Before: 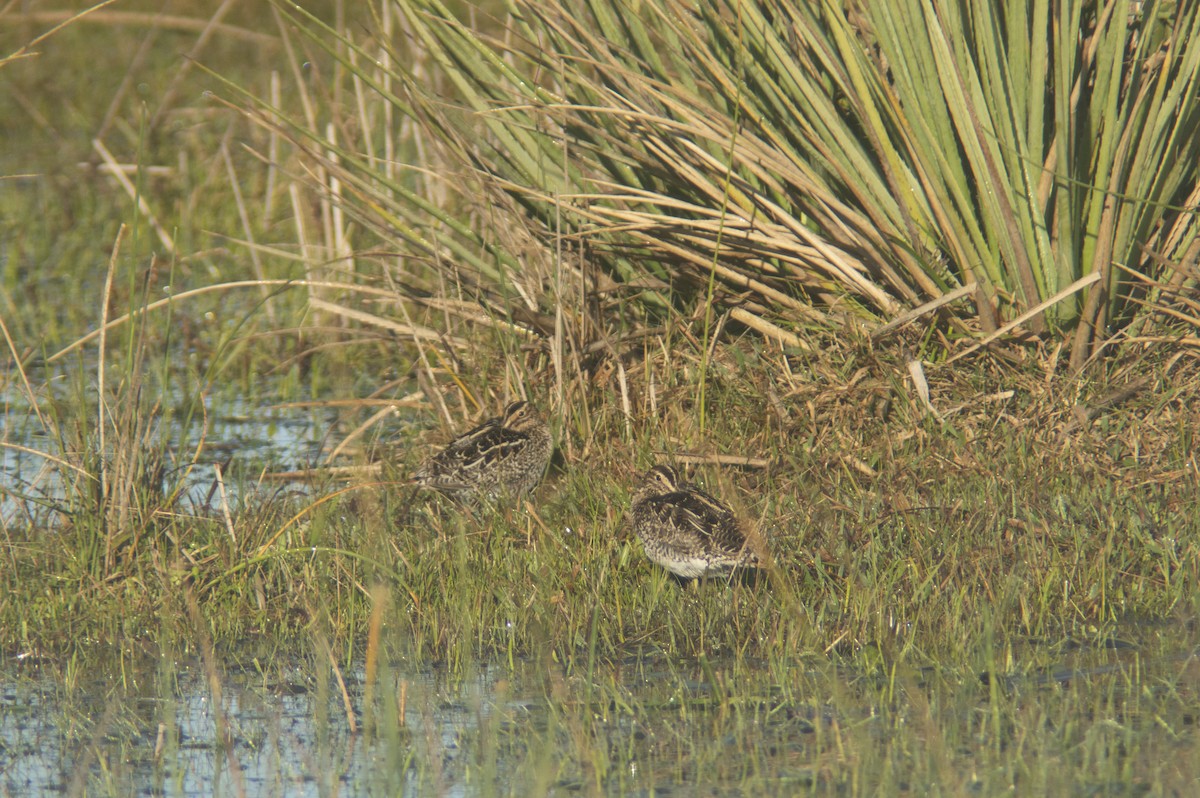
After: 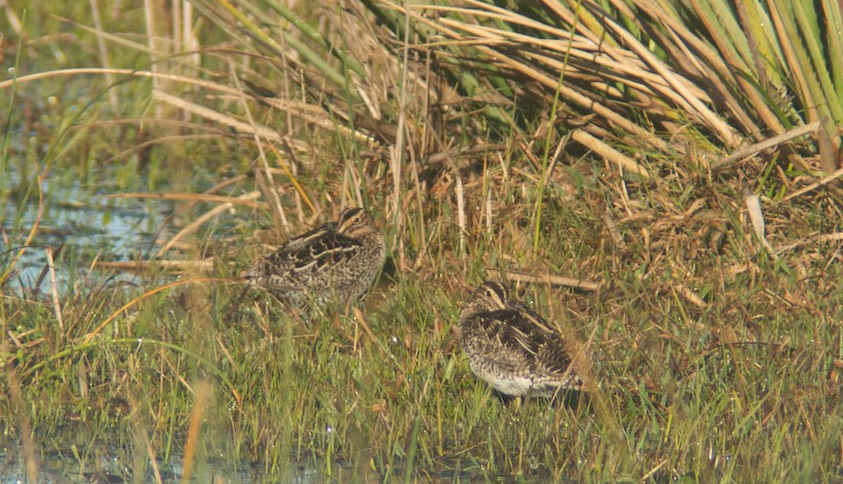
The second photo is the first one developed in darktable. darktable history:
crop and rotate: angle -4.07°, left 9.893%, top 20.879%, right 12.489%, bottom 12.133%
